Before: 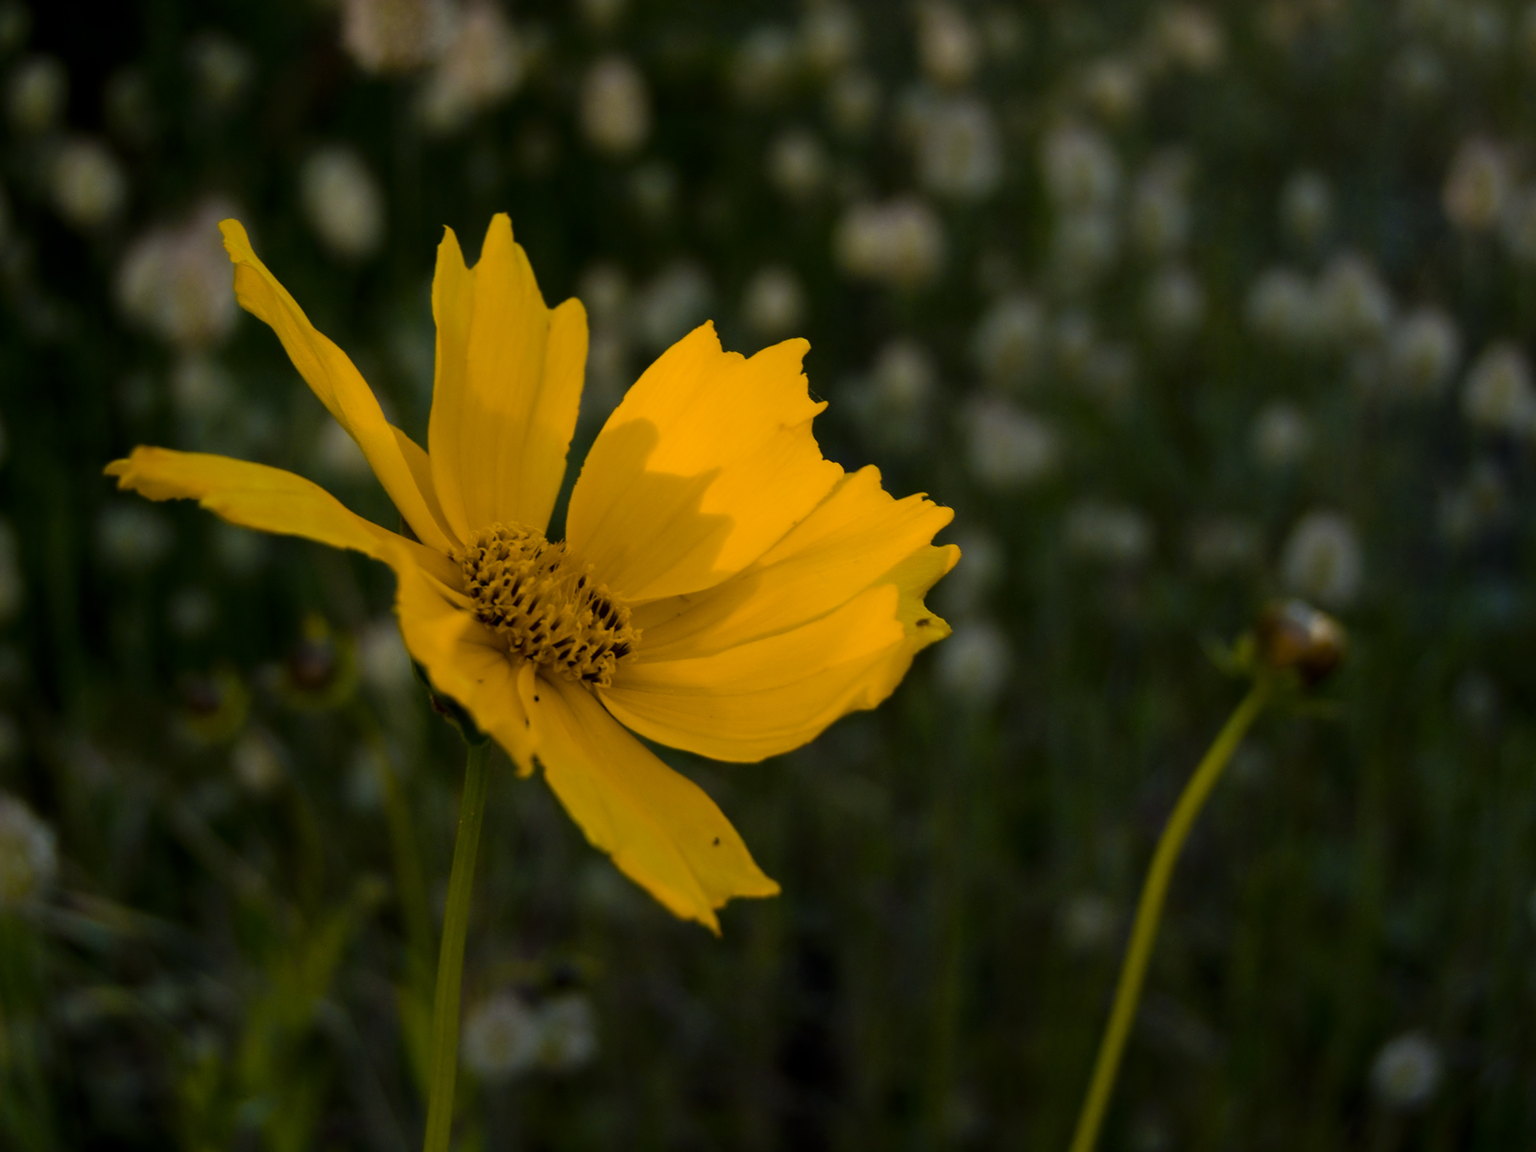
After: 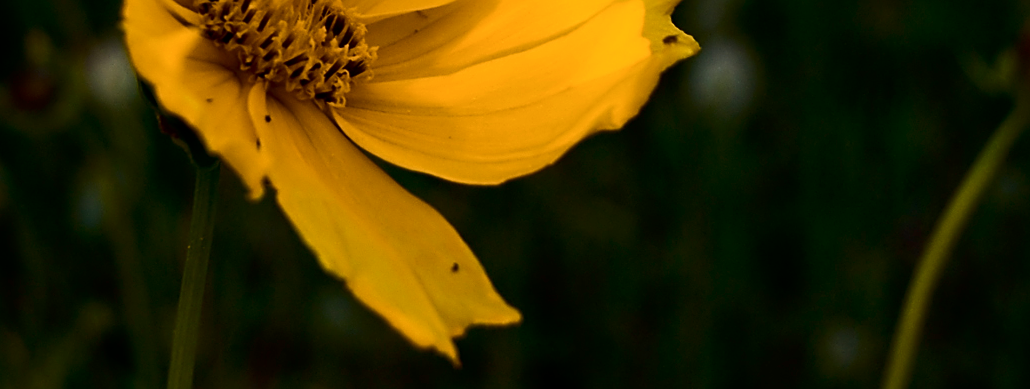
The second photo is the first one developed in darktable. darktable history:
crop: left 18.215%, top 50.778%, right 17.406%, bottom 16.804%
contrast brightness saturation: contrast 0.281
sharpen: on, module defaults
